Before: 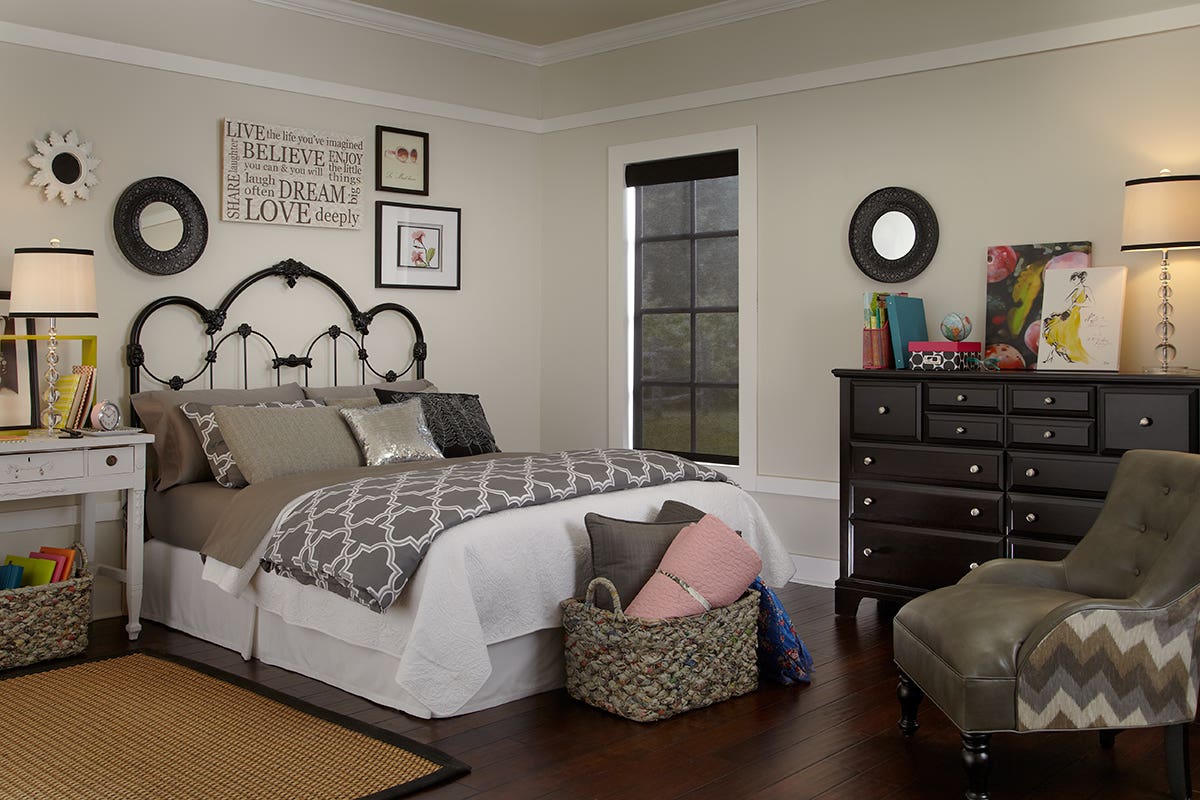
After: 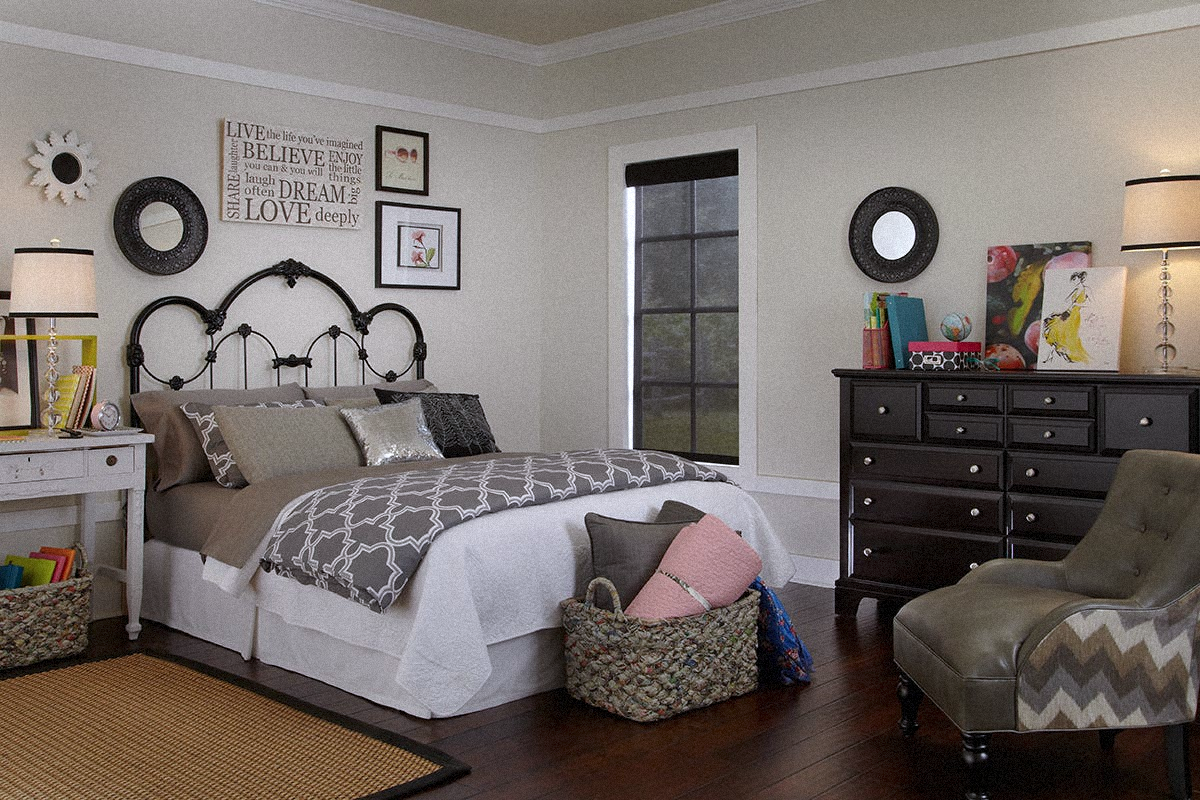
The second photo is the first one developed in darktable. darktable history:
color calibration: illuminant as shot in camera, x 0.358, y 0.373, temperature 4628.91 K
grain: mid-tones bias 0%
